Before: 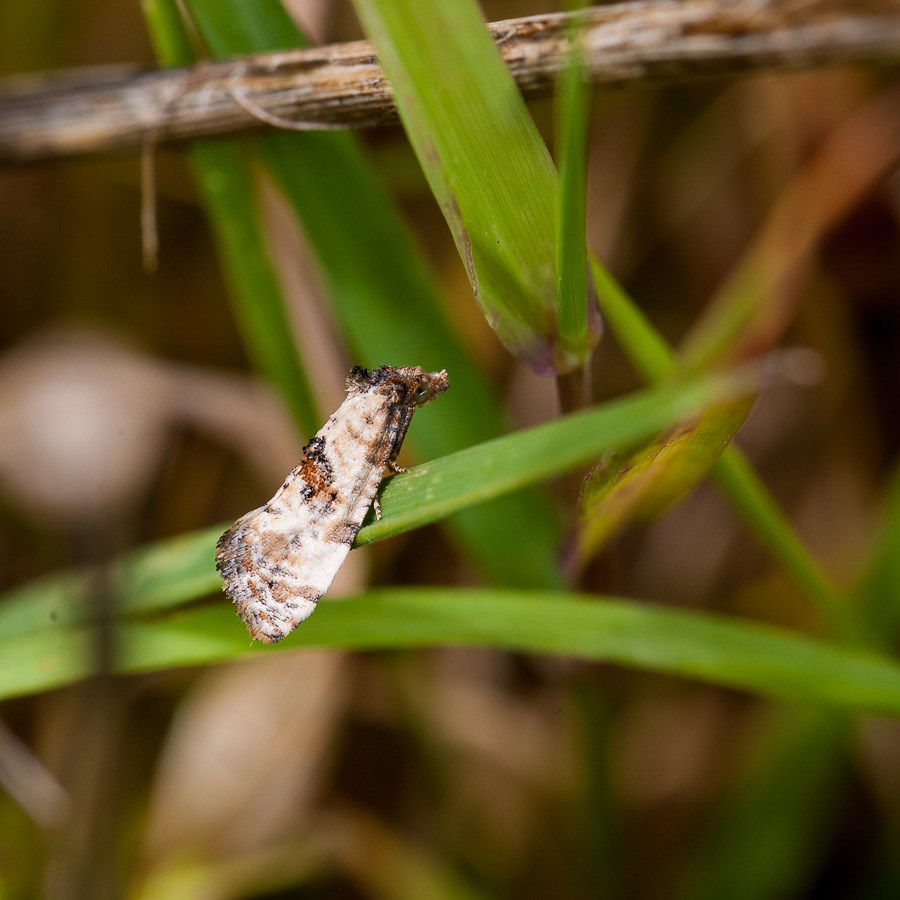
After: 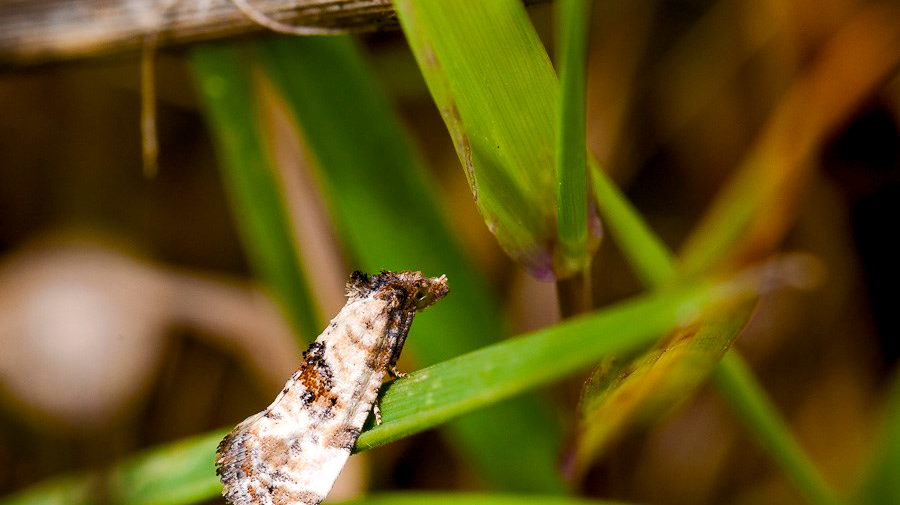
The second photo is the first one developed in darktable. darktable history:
crop and rotate: top 10.605%, bottom 33.274%
color balance rgb: global offset › luminance -0.51%, perceptual saturation grading › global saturation 27.53%, perceptual saturation grading › highlights -25%, perceptual saturation grading › shadows 25%, perceptual brilliance grading › highlights 6.62%, perceptual brilliance grading › mid-tones 17.07%, perceptual brilliance grading › shadows -5.23%
